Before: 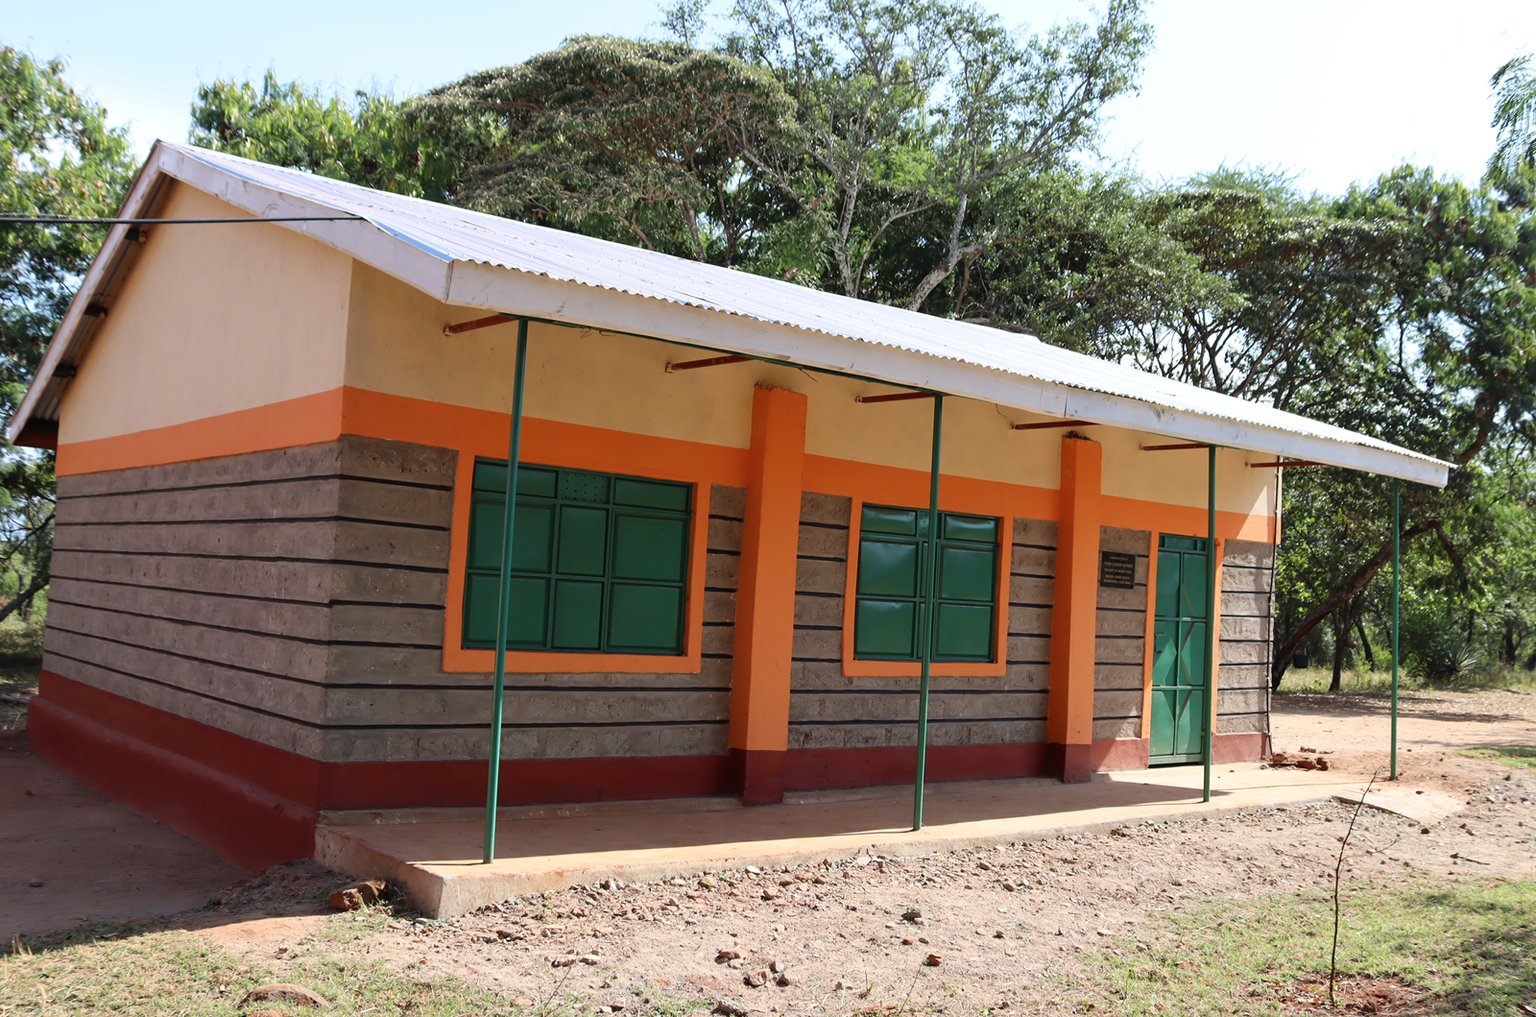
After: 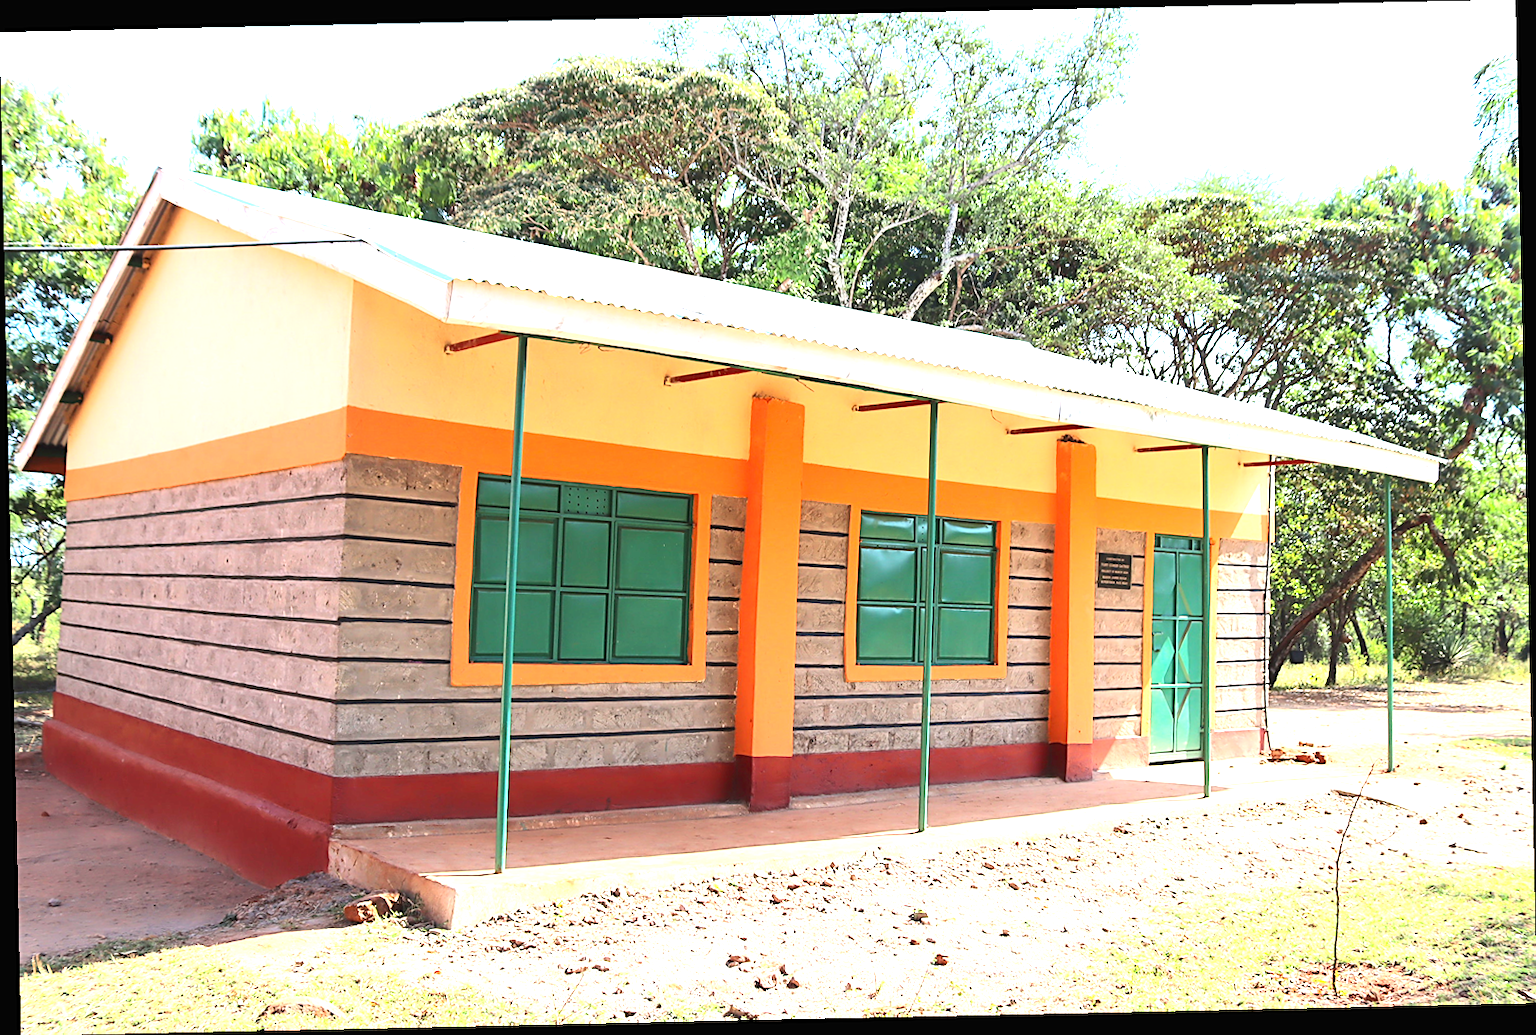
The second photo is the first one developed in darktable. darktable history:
contrast brightness saturation: contrast 0.2, brightness 0.16, saturation 0.22
sharpen: on, module defaults
exposure: black level correction 0, exposure 1.675 EV, compensate exposure bias true, compensate highlight preservation false
rotate and perspective: rotation -1.24°, automatic cropping off
